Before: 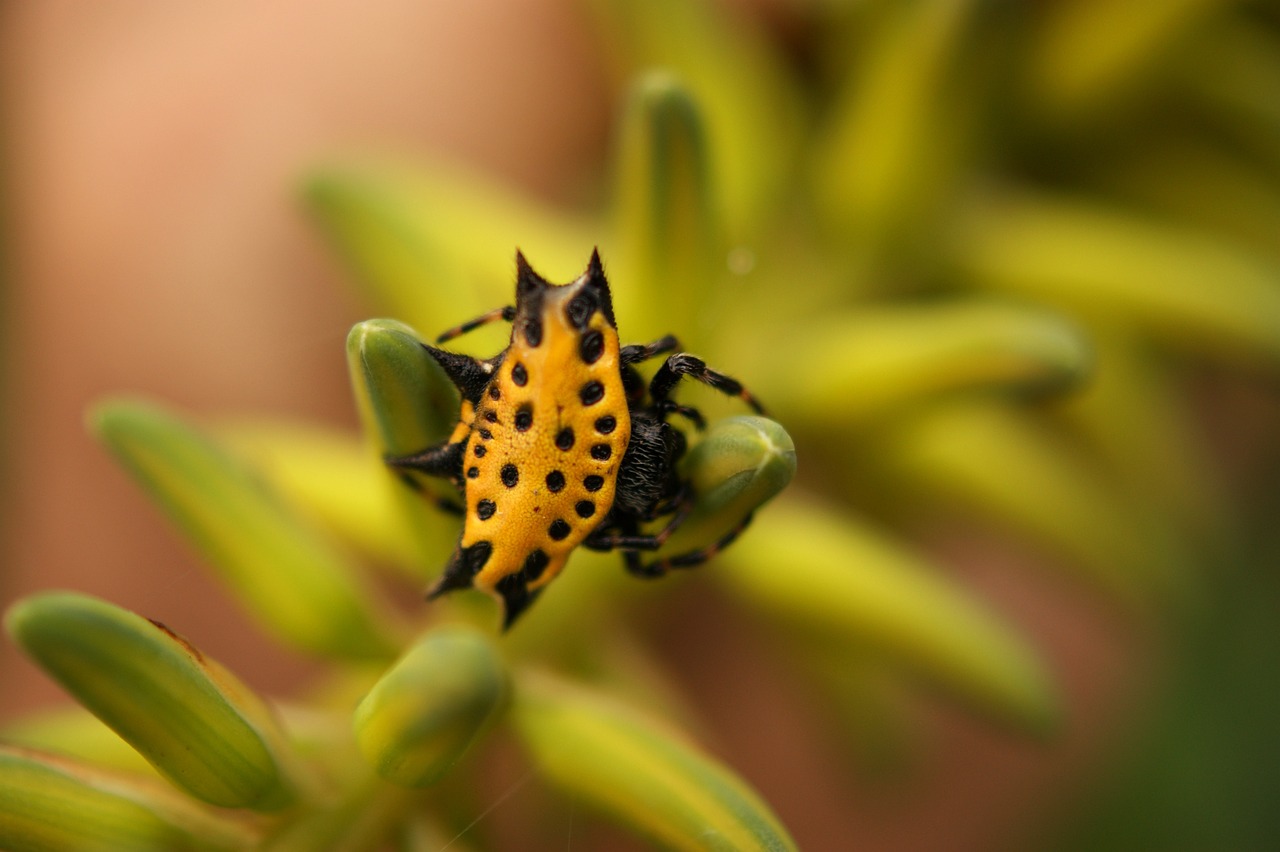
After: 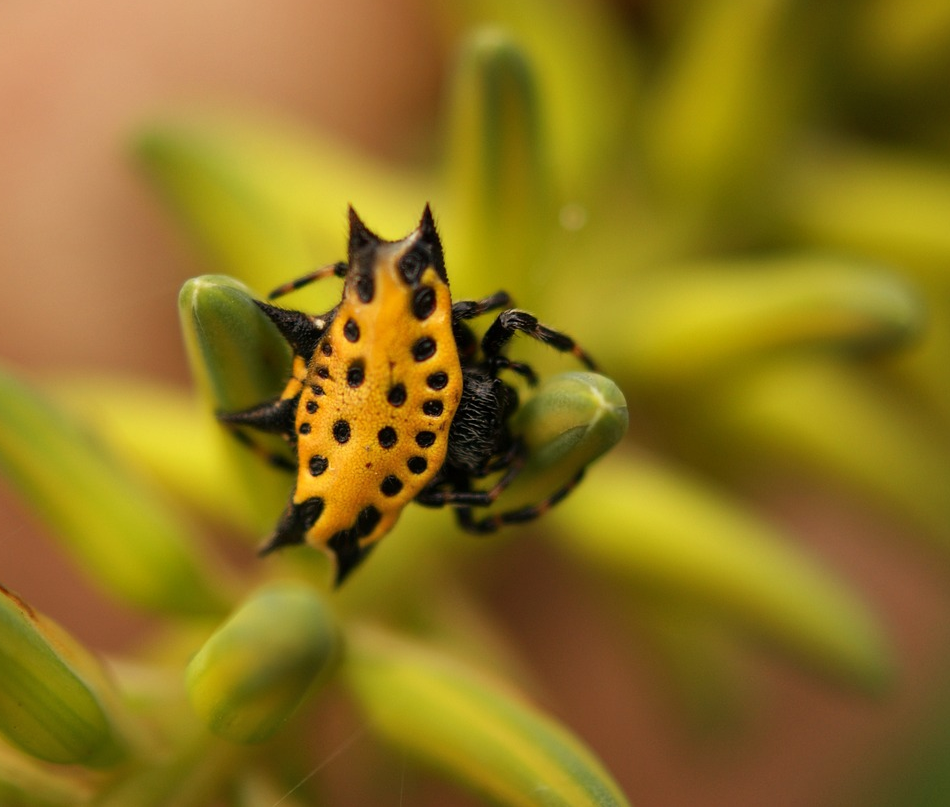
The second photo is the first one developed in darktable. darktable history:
shadows and highlights: shadows 60, soften with gaussian
crop and rotate: left 13.15%, top 5.251%, right 12.609%
